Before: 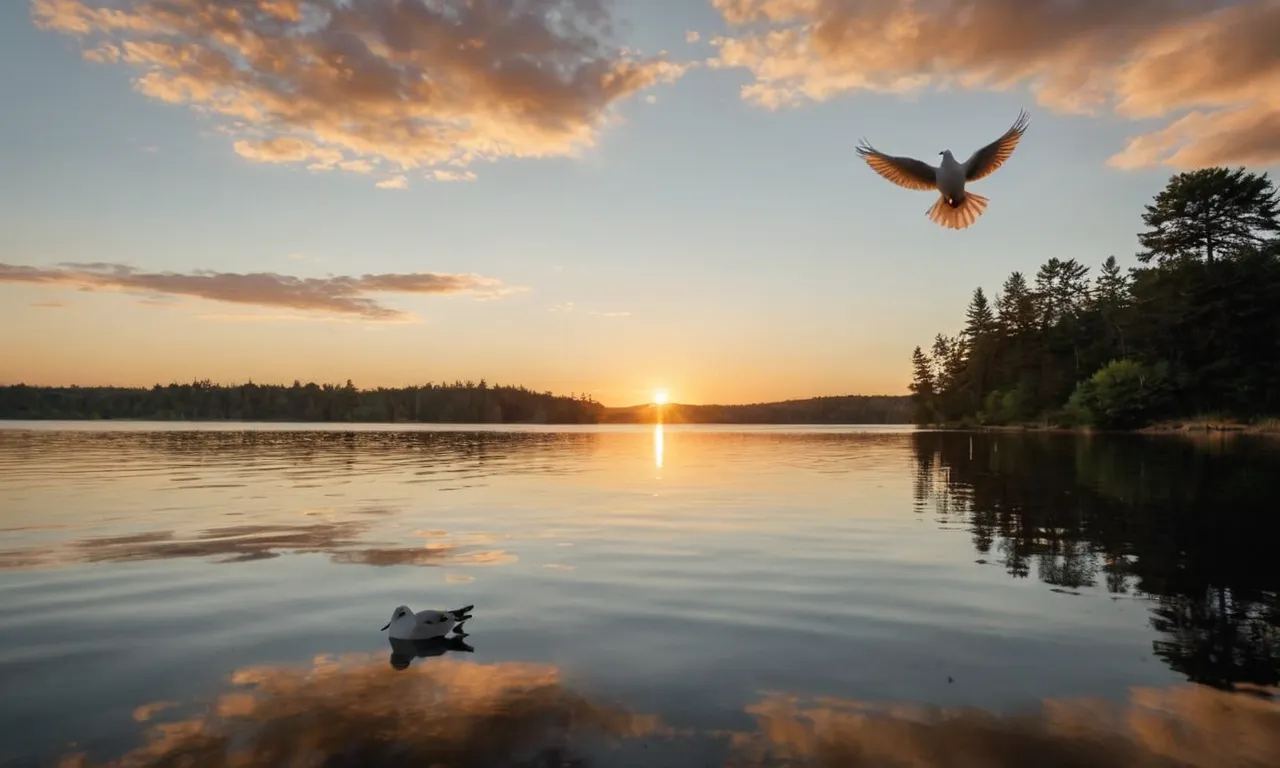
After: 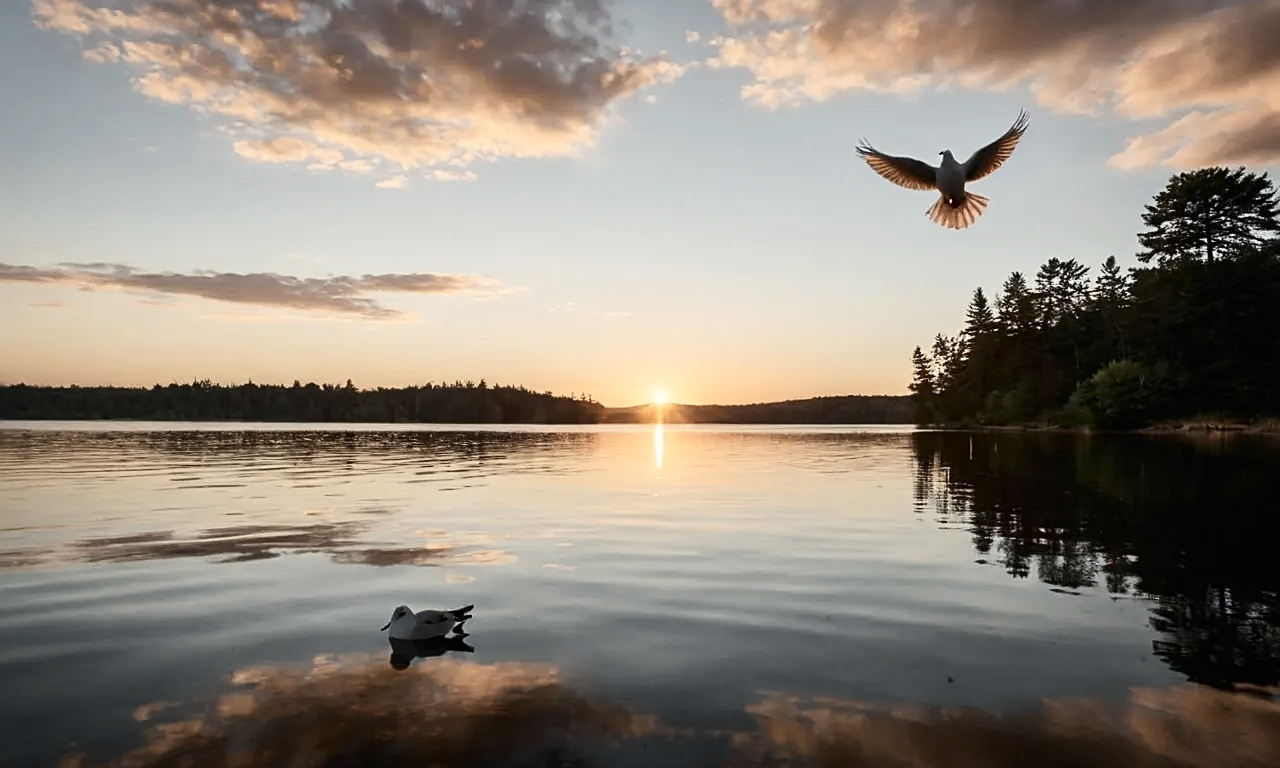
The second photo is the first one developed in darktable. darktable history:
sharpen: on, module defaults
contrast brightness saturation: contrast 0.255, saturation -0.309
